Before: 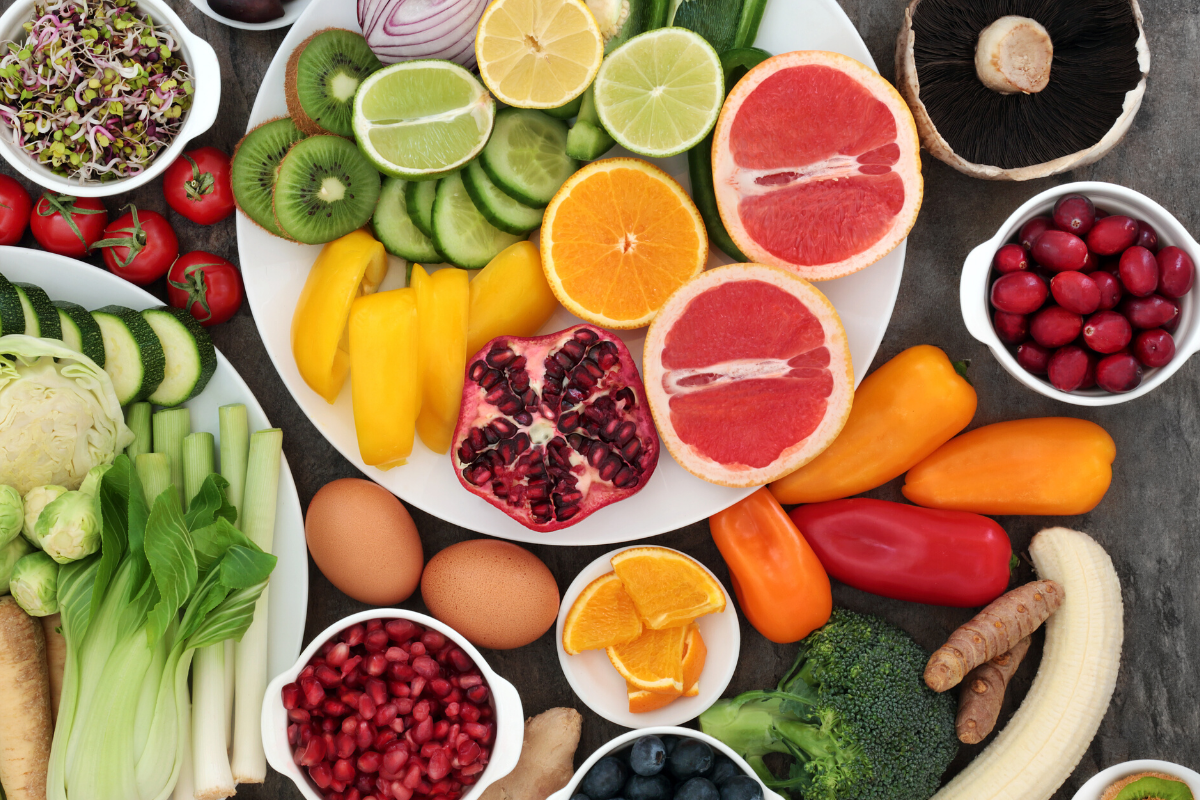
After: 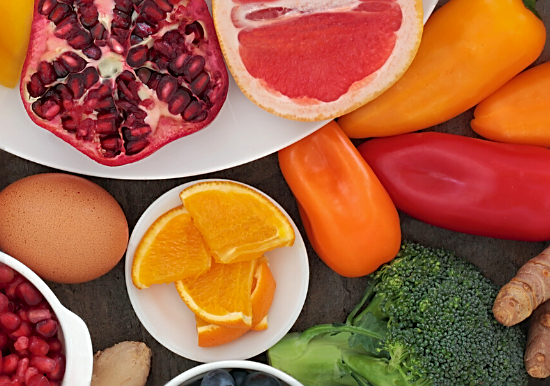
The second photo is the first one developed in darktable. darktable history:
shadows and highlights: on, module defaults
crop: left 35.976%, top 45.819%, right 18.162%, bottom 5.807%
sharpen: on, module defaults
